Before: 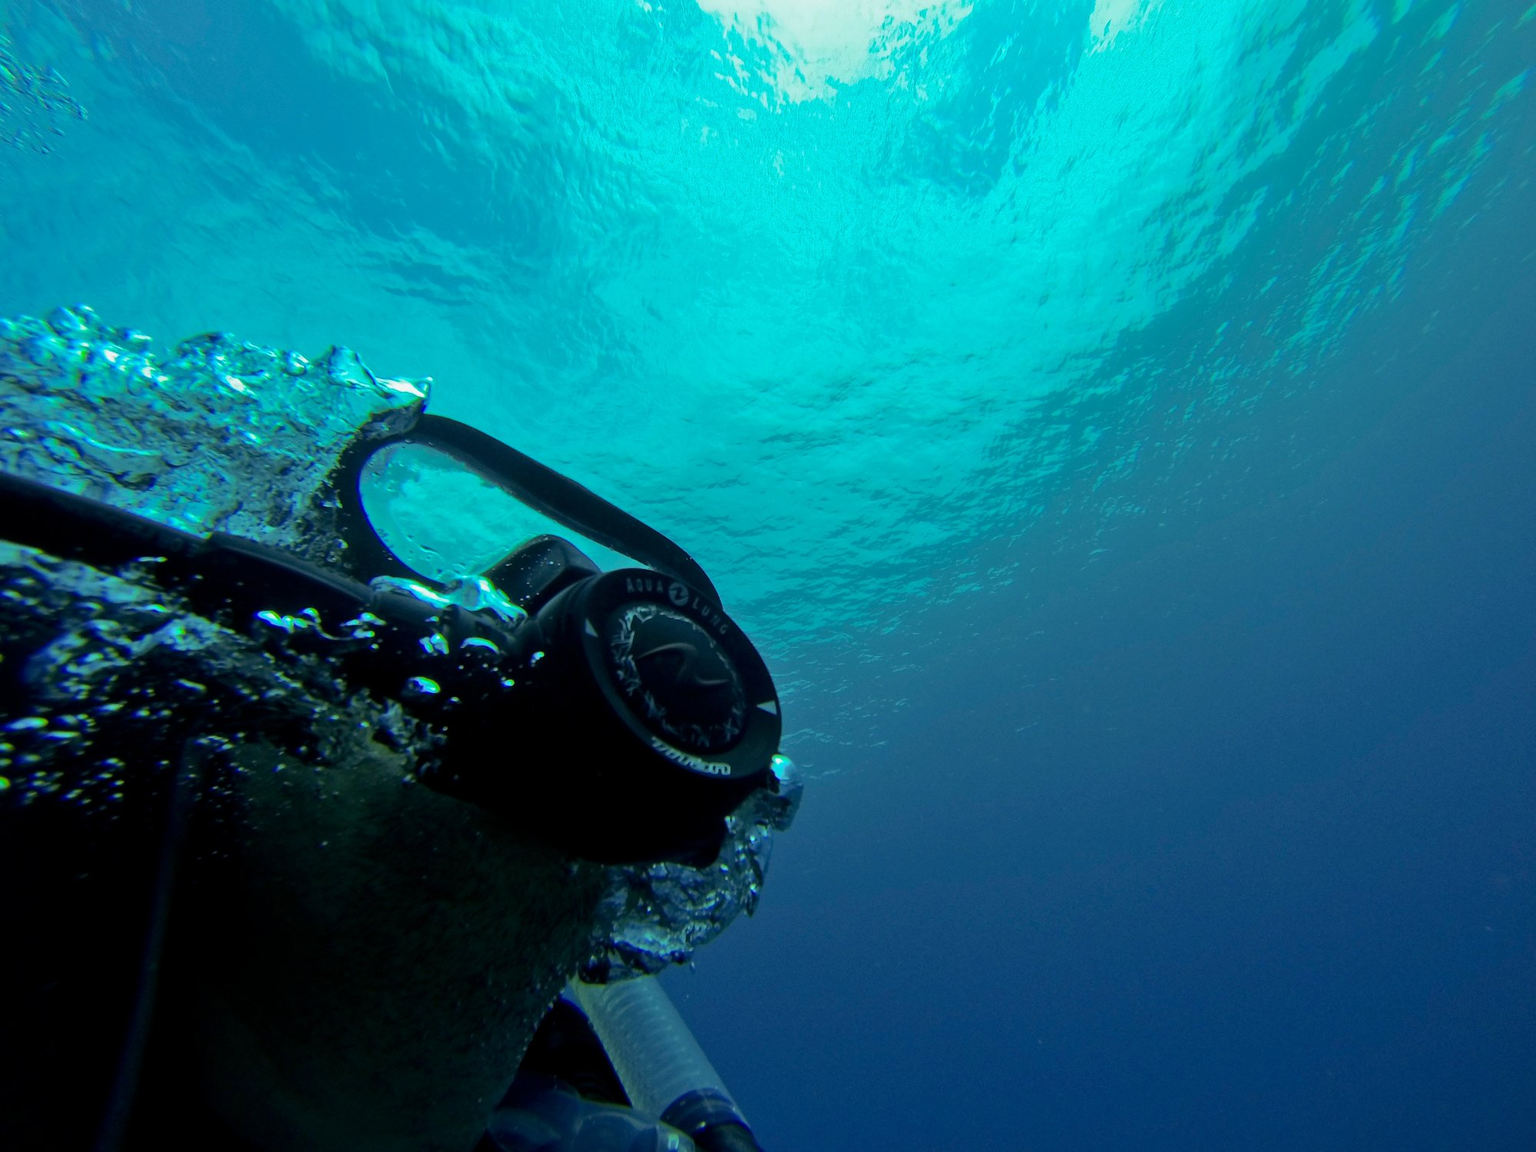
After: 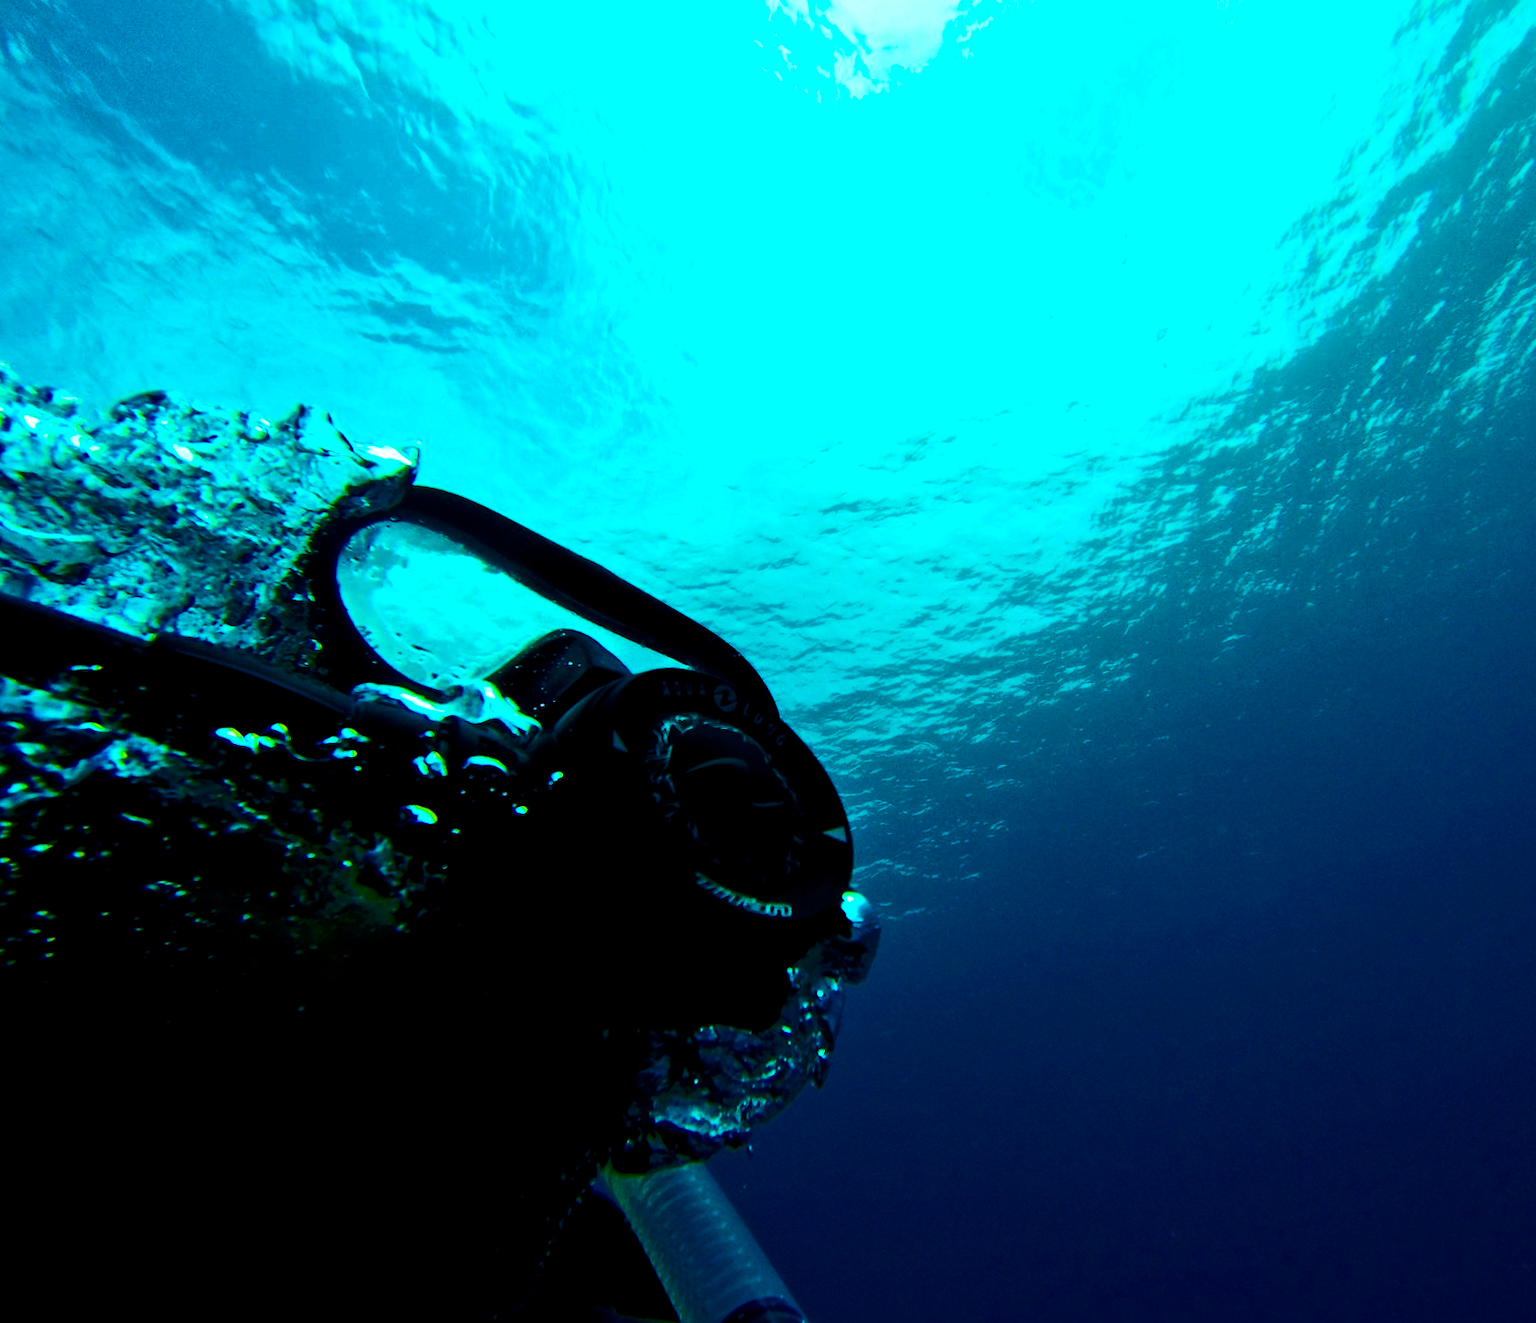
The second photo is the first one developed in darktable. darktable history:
crop and rotate: angle 1°, left 4.281%, top 0.642%, right 11.383%, bottom 2.486%
haze removal: strength -0.05
contrast brightness saturation: contrast 0.5, saturation -0.1
exposure: black level correction 0.011, exposure -0.478 EV, compensate highlight preservation false
color balance rgb: linear chroma grading › global chroma 25%, perceptual saturation grading › global saturation 45%, perceptual saturation grading › highlights -50%, perceptual saturation grading › shadows 30%, perceptual brilliance grading › global brilliance 18%, global vibrance 40%
